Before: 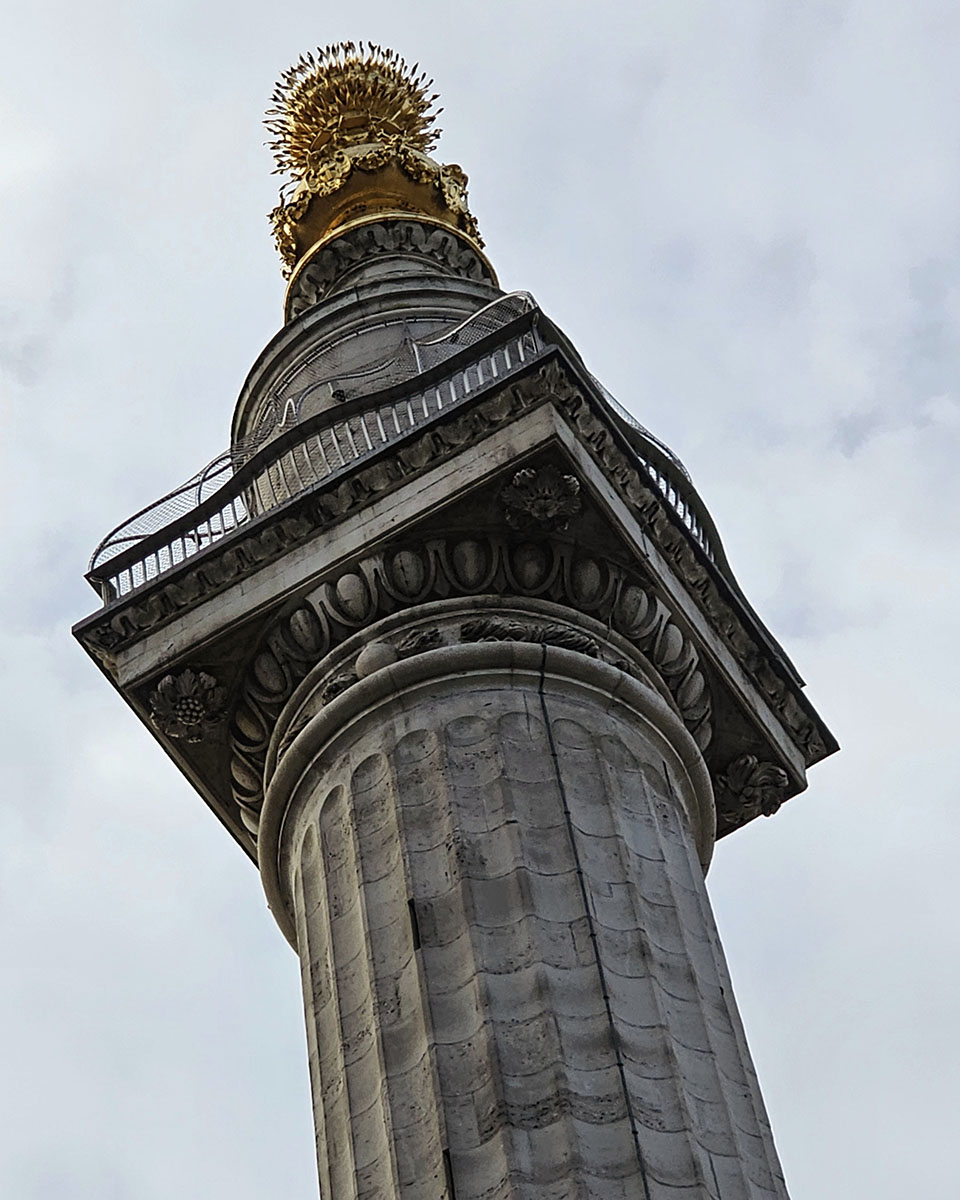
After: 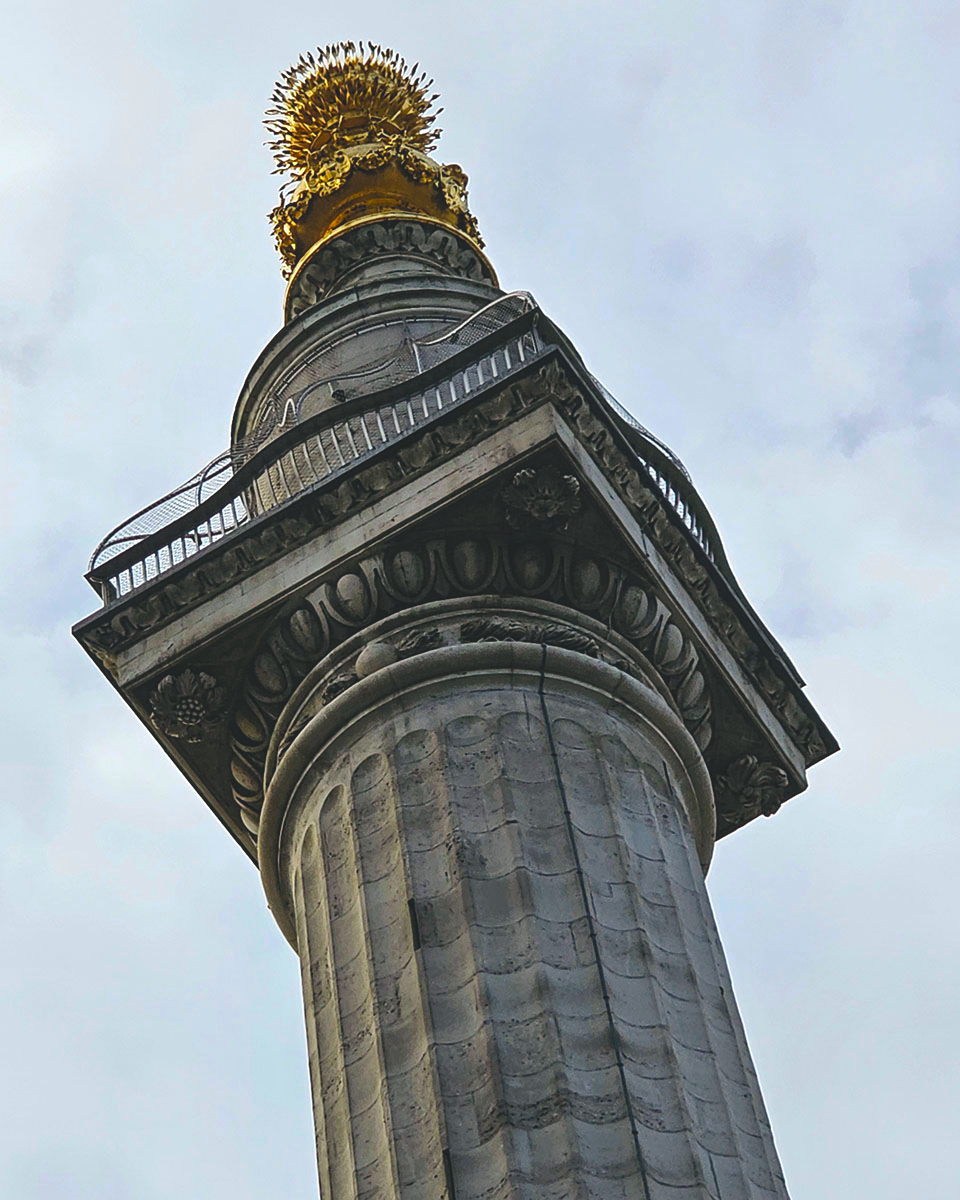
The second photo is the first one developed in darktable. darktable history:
color balance rgb: shadows lift › chroma 2.045%, shadows lift › hue 217.32°, global offset › luminance 1.519%, perceptual saturation grading › global saturation 30.252%, global vibrance 20%
